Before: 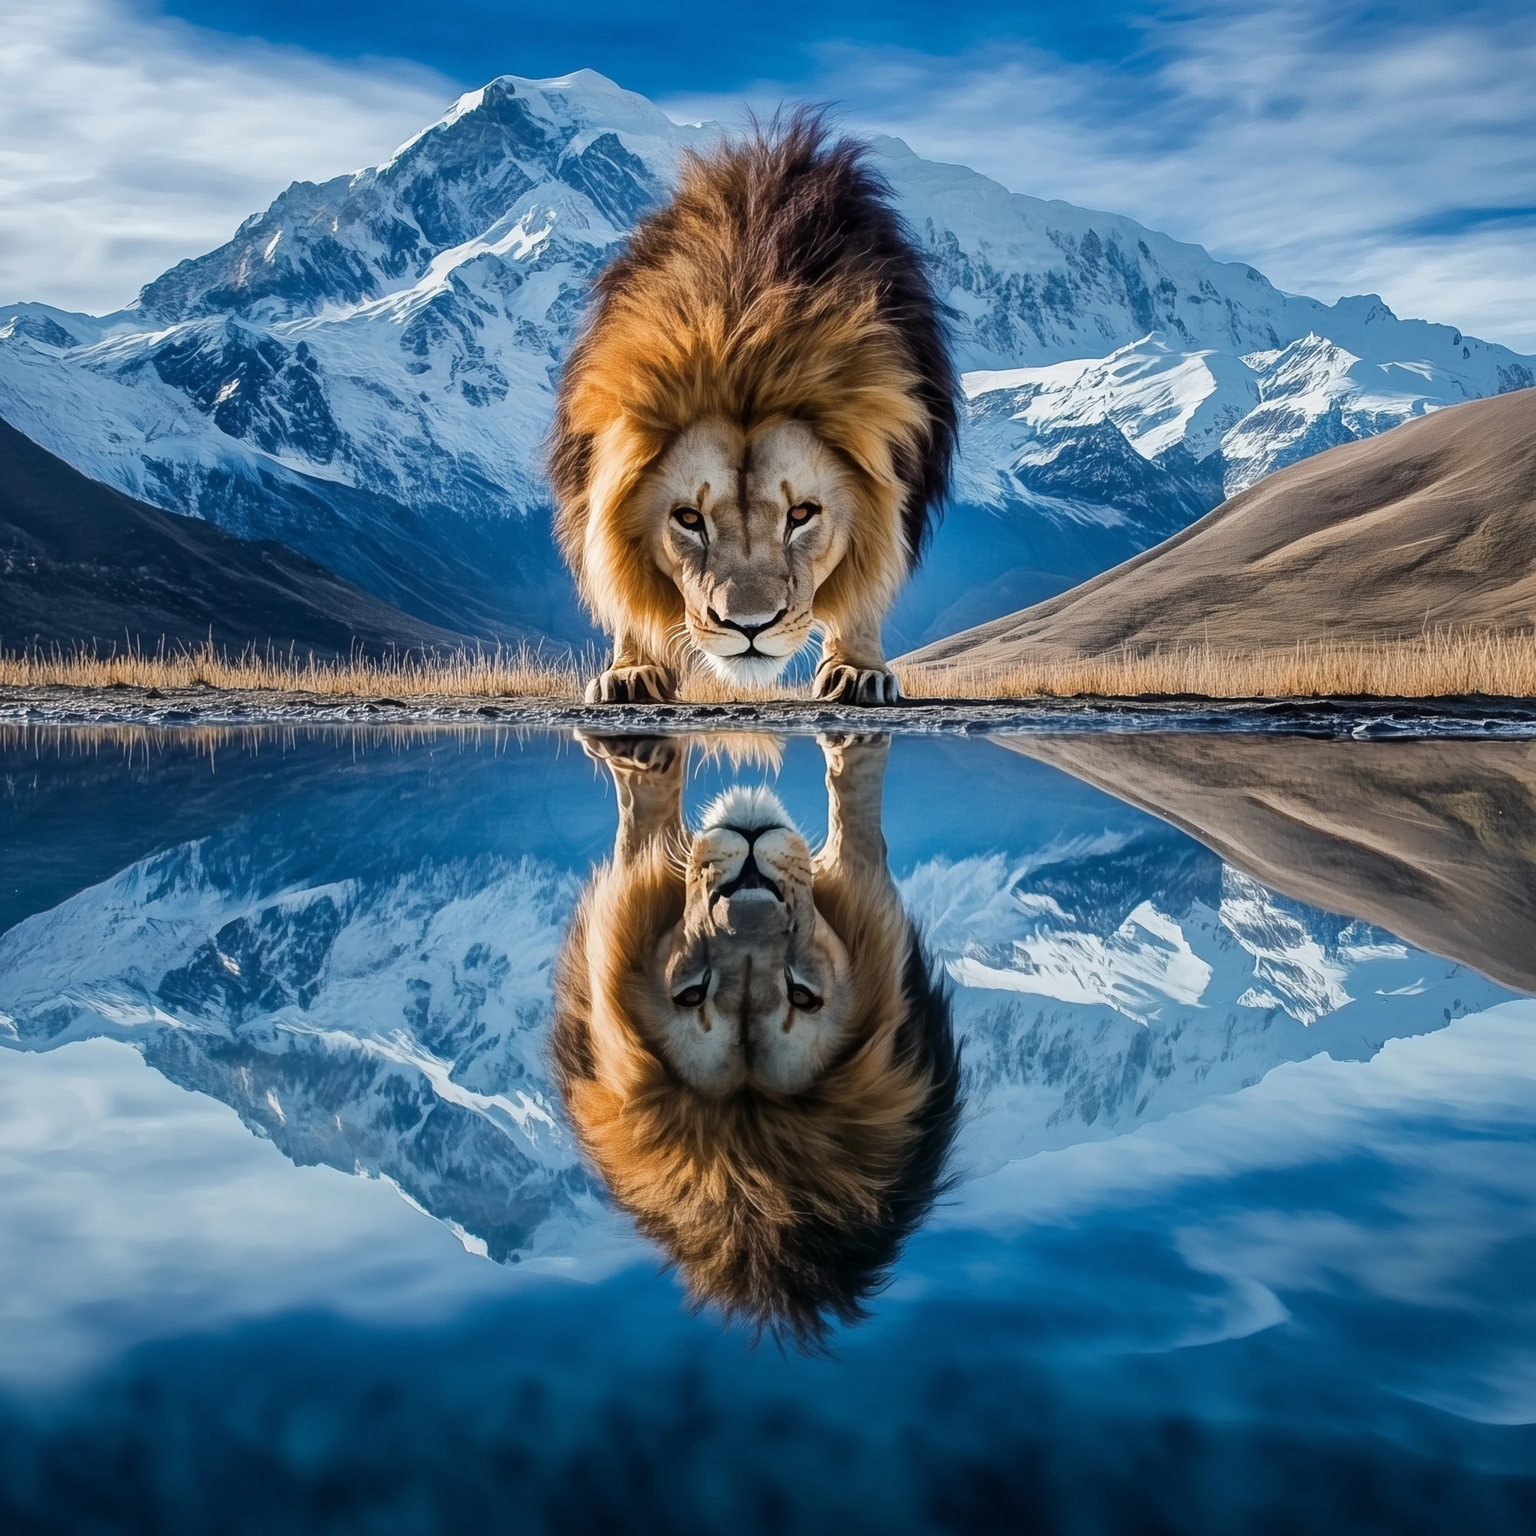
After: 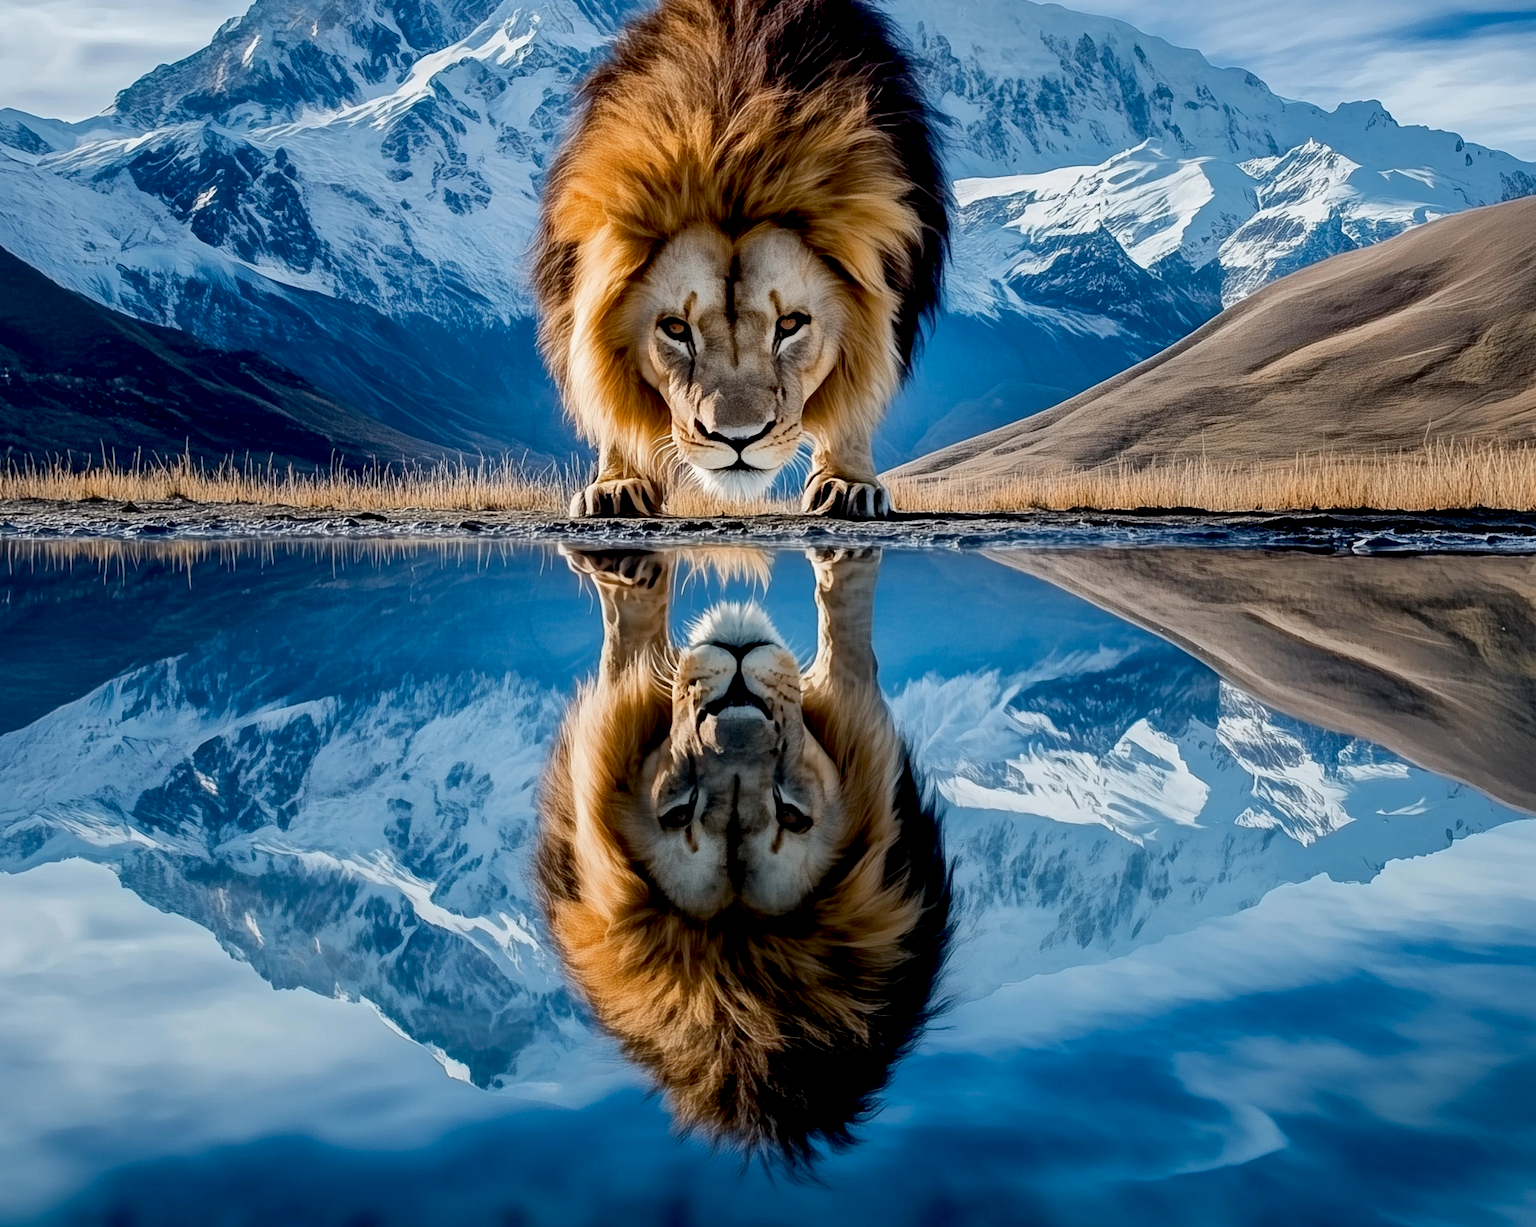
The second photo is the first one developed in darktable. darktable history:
exposure: black level correction 0.016, exposure -0.007 EV, compensate highlight preservation false
crop and rotate: left 1.798%, top 12.809%, right 0.178%, bottom 8.823%
